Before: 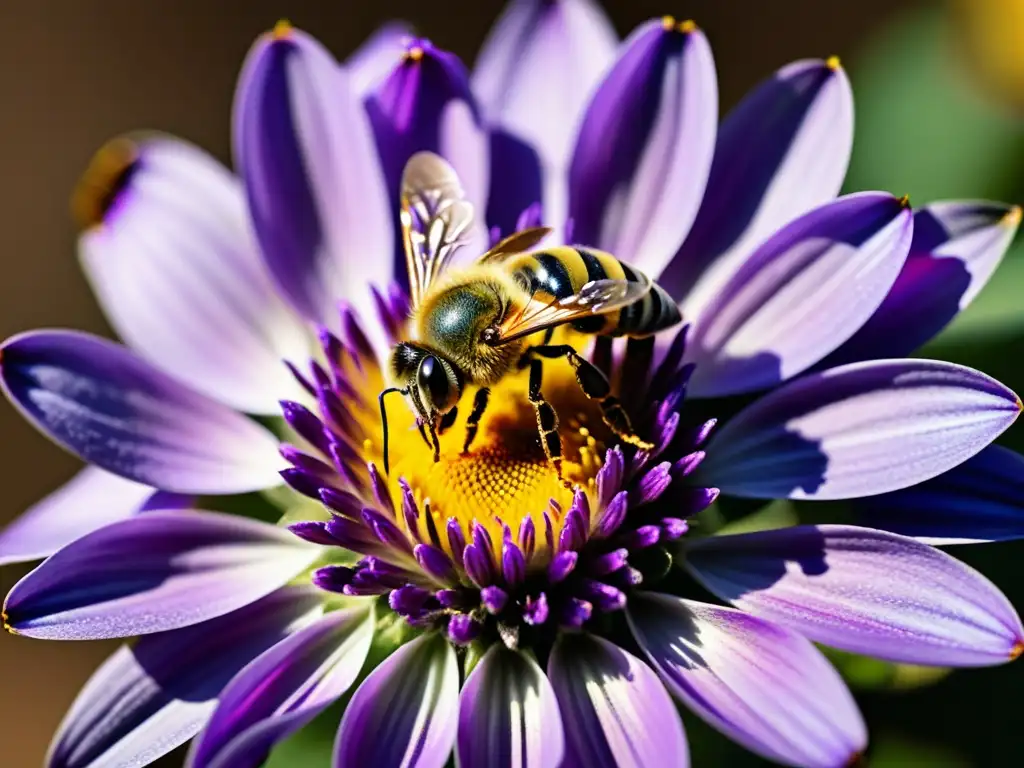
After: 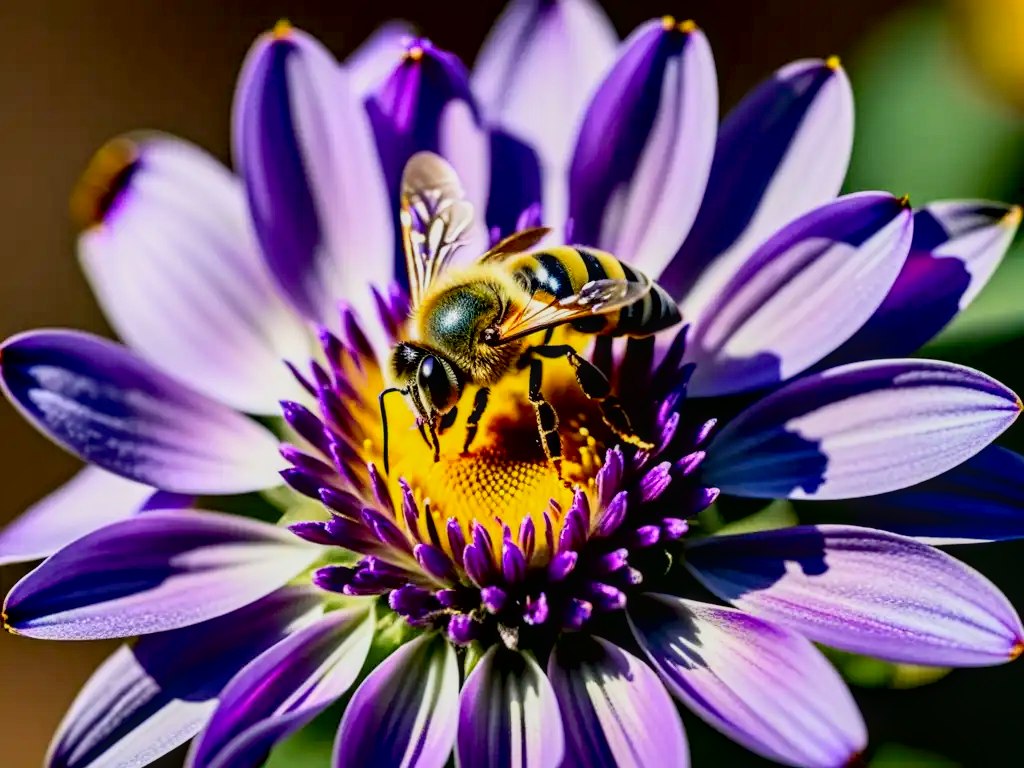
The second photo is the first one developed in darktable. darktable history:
contrast brightness saturation: contrast 0.197, brightness 0.164, saturation 0.218
exposure: black level correction 0.011, exposure -0.48 EV, compensate highlight preservation false
local contrast: on, module defaults
